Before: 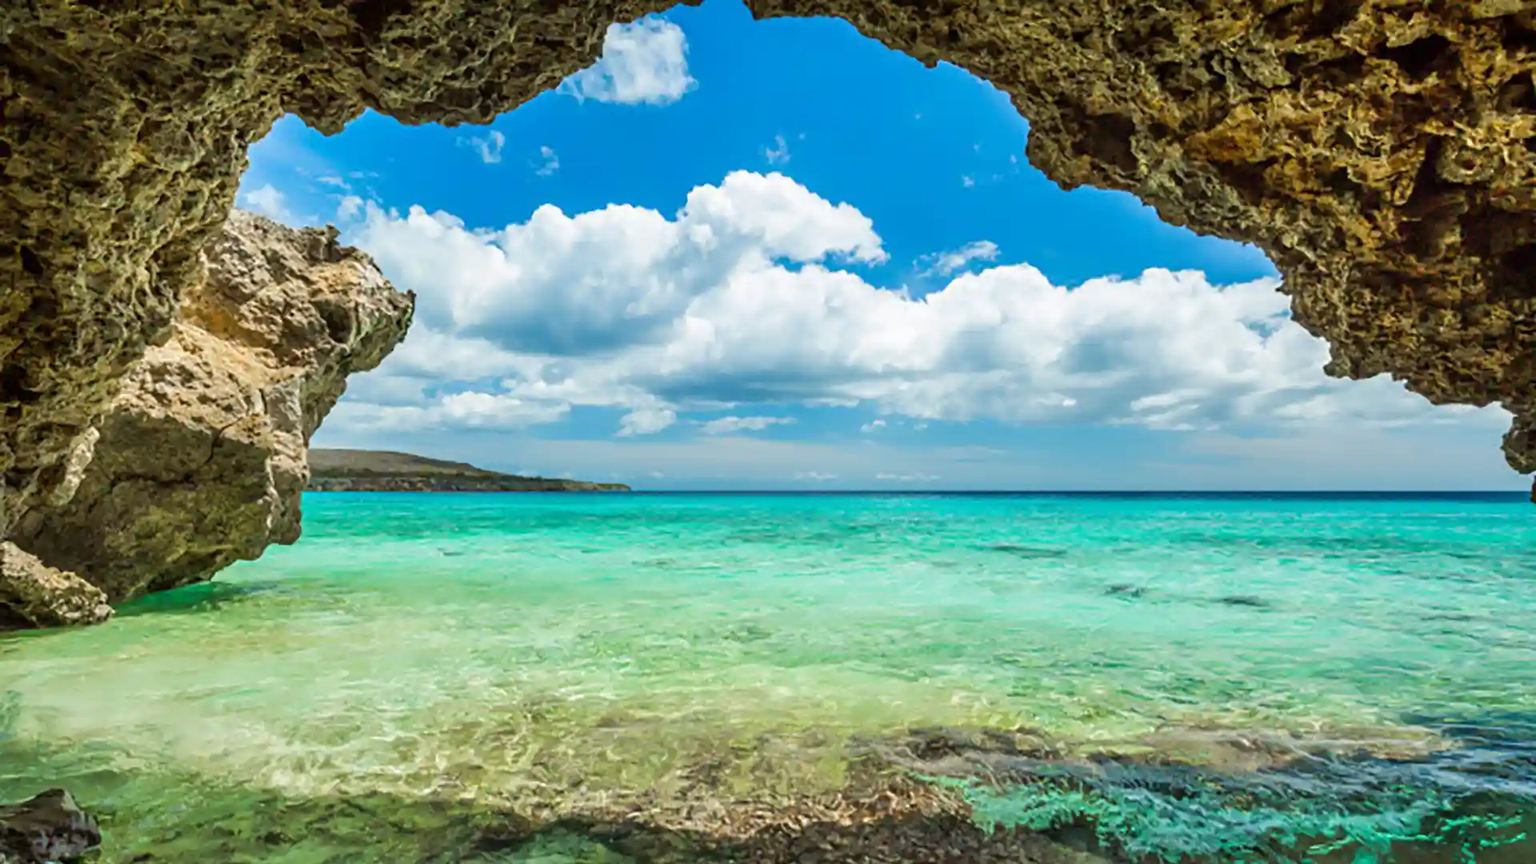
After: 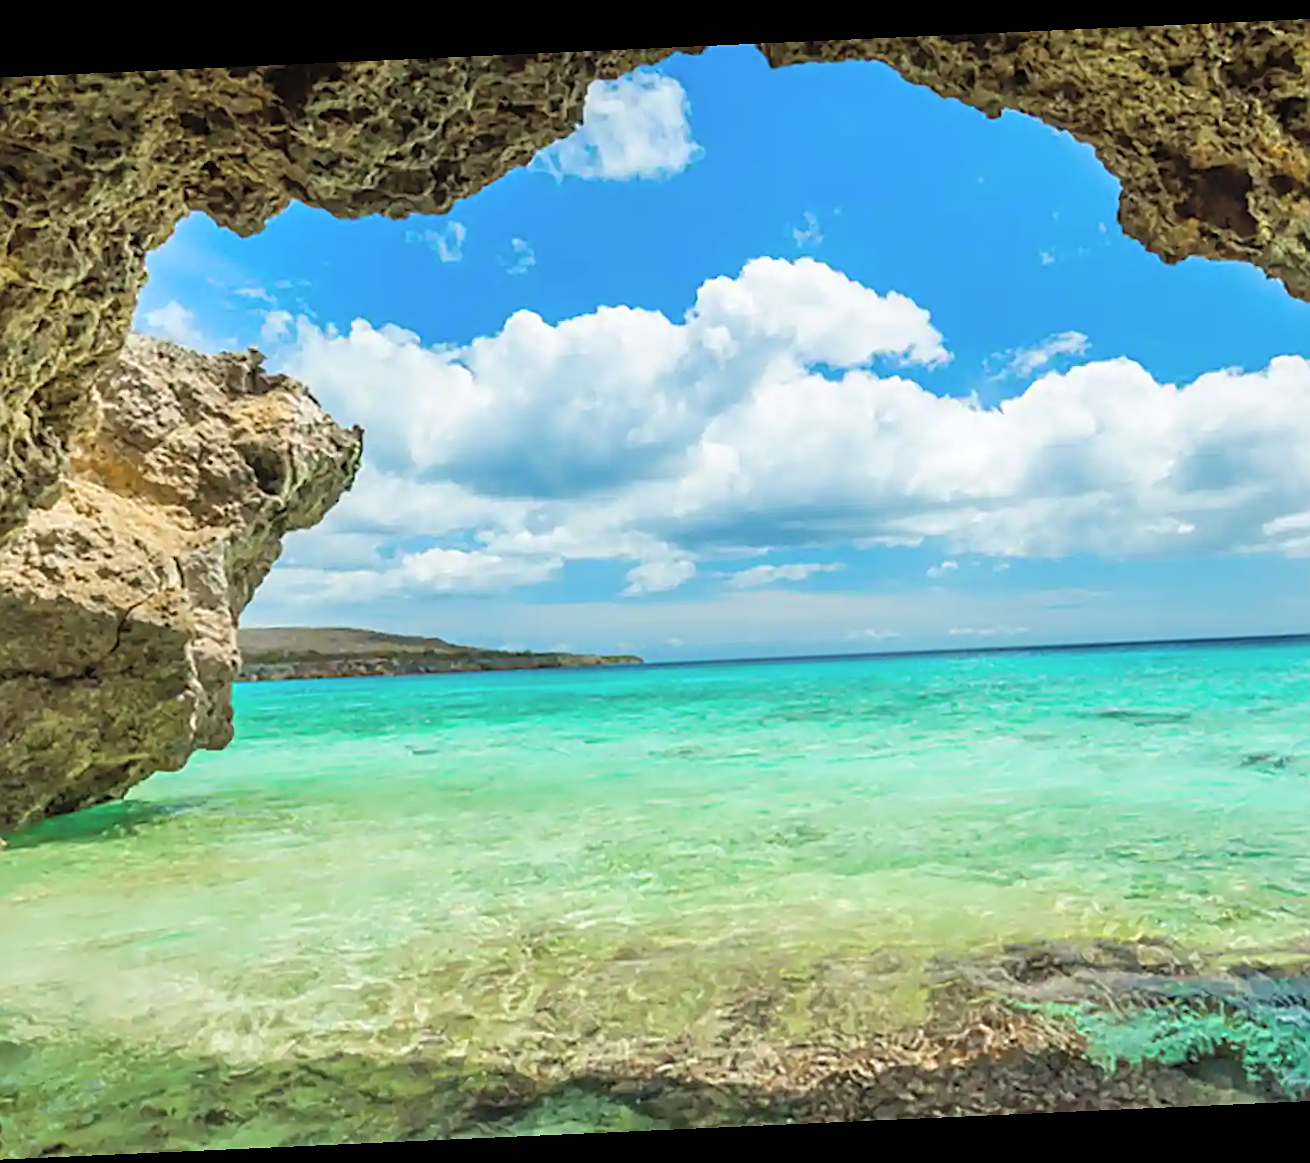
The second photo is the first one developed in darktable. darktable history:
sharpen: on, module defaults
crop and rotate: left 8.786%, right 24.548%
rotate and perspective: rotation -2.56°, automatic cropping off
contrast brightness saturation: brightness 0.15
